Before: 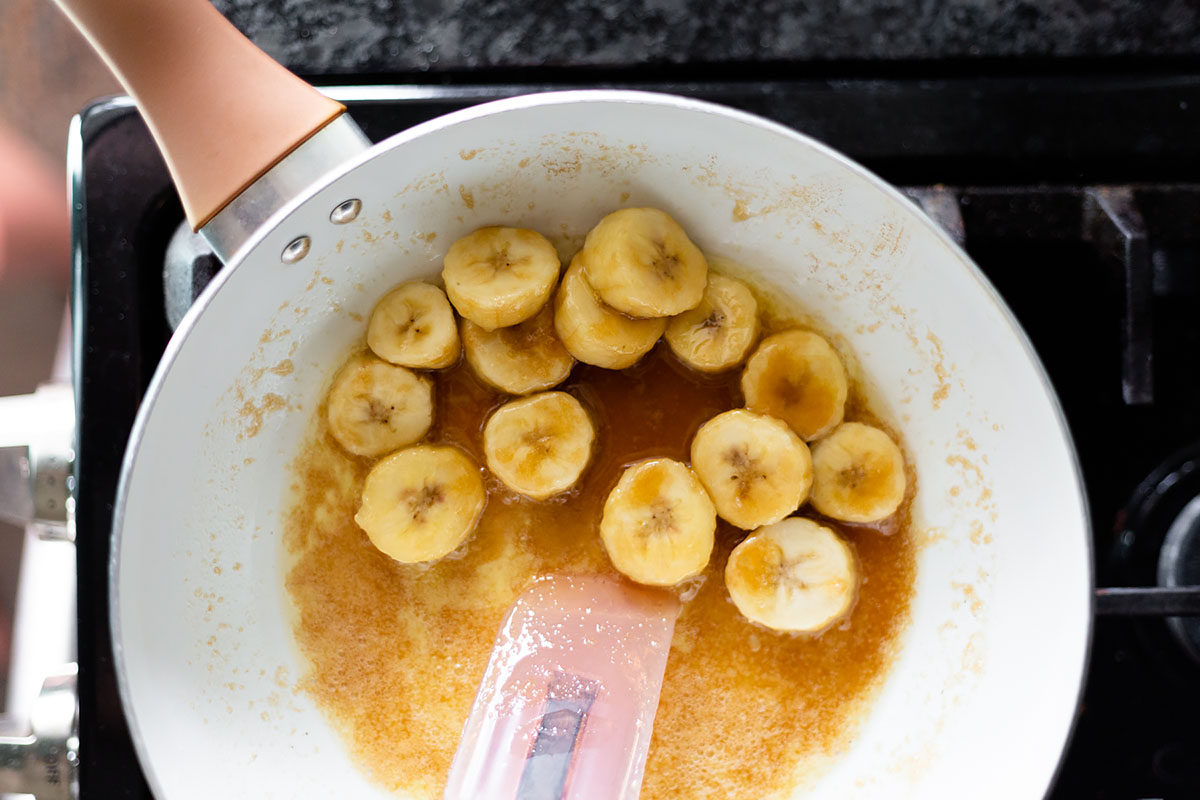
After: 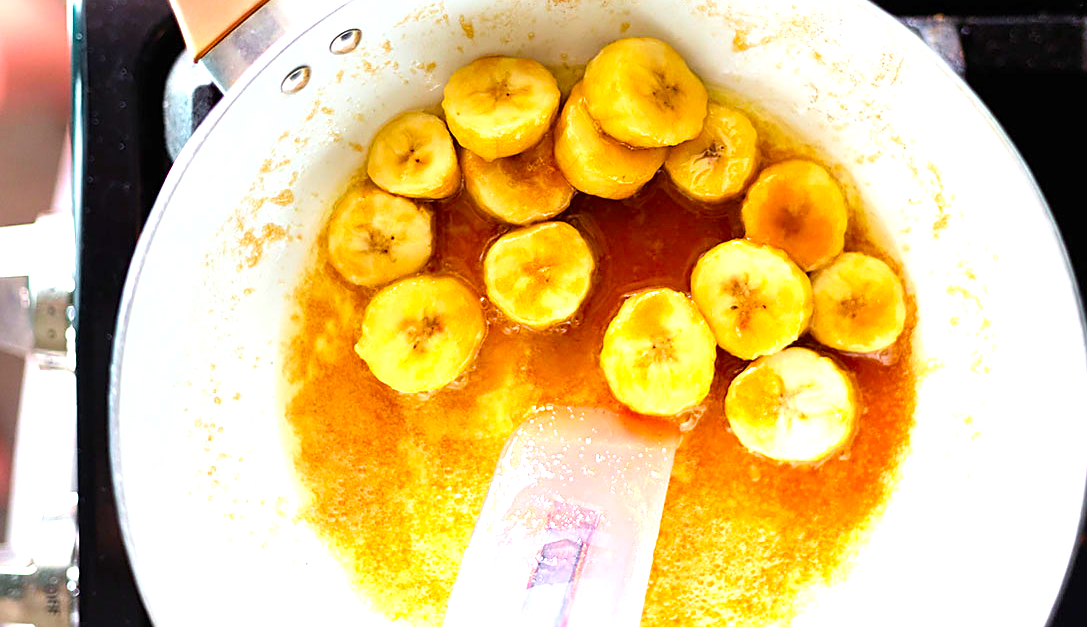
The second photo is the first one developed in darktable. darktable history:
contrast brightness saturation: saturation 0.501
sharpen: on, module defaults
exposure: black level correction 0, exposure 0.895 EV, compensate highlight preservation false
crop: top 21.323%, right 9.337%, bottom 0.218%
